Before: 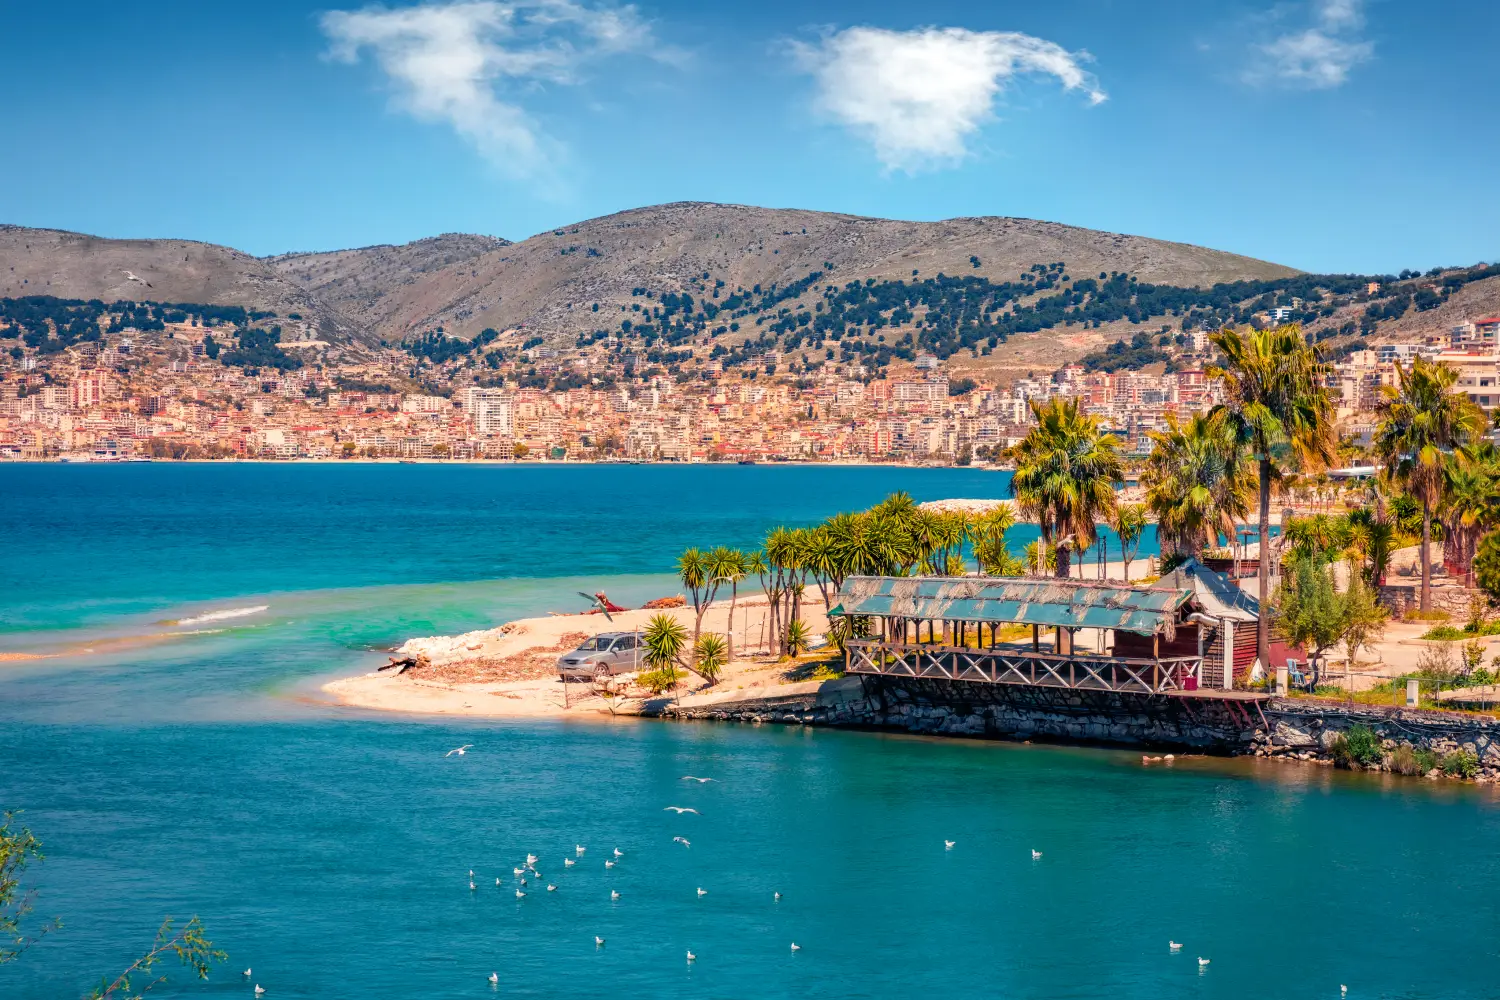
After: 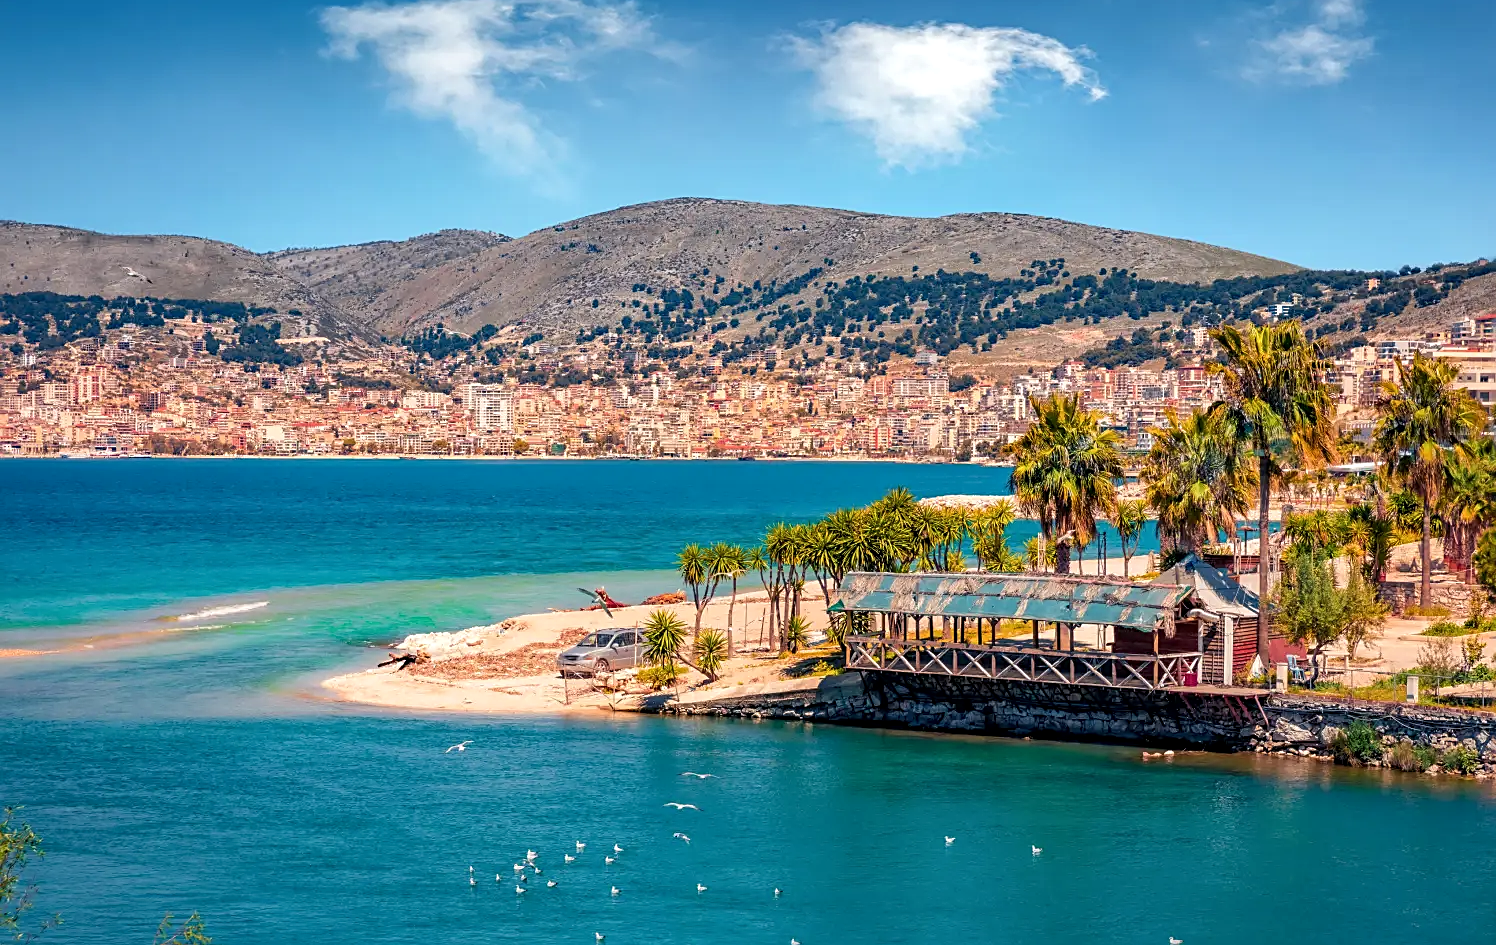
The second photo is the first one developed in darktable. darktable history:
crop: top 0.459%, right 0.26%, bottom 4.997%
sharpen: on, module defaults
local contrast: highlights 104%, shadows 102%, detail 120%, midtone range 0.2
